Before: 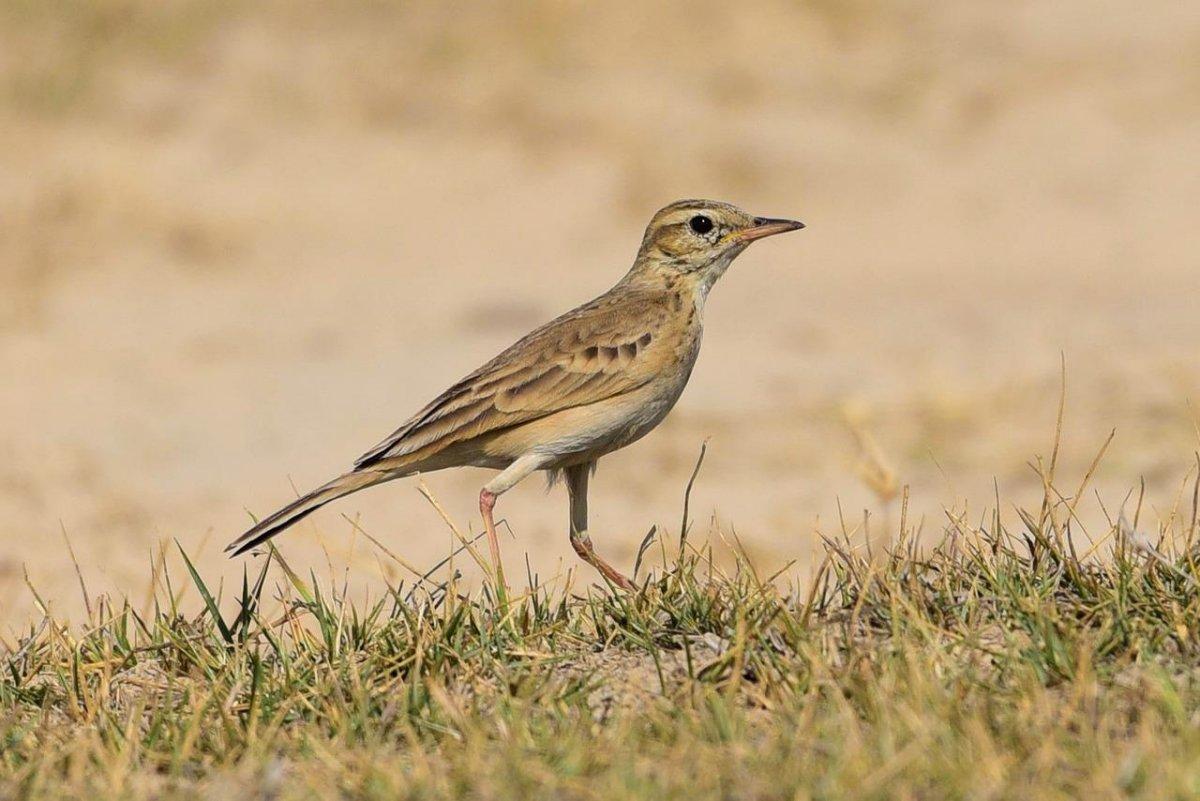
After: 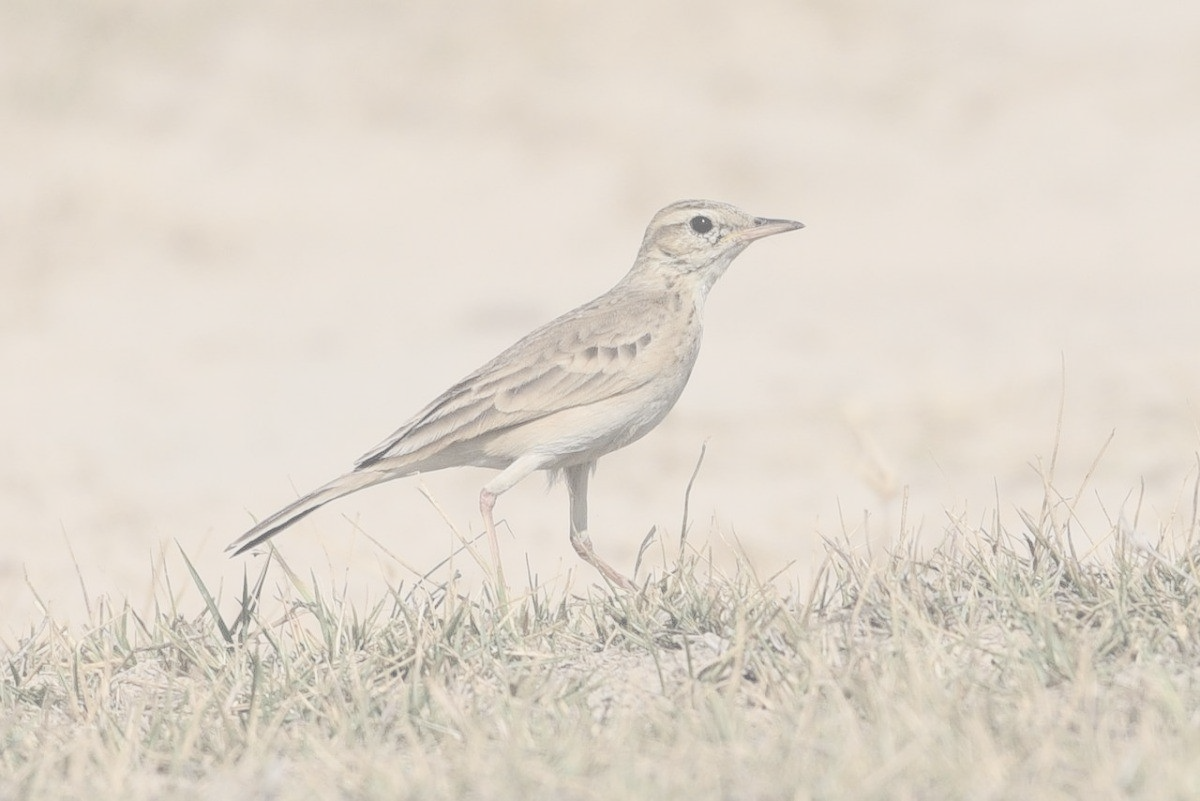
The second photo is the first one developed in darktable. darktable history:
exposure: black level correction 0.001, exposure 0.499 EV, compensate highlight preservation false
contrast brightness saturation: contrast -0.302, brightness 0.763, saturation -0.766
